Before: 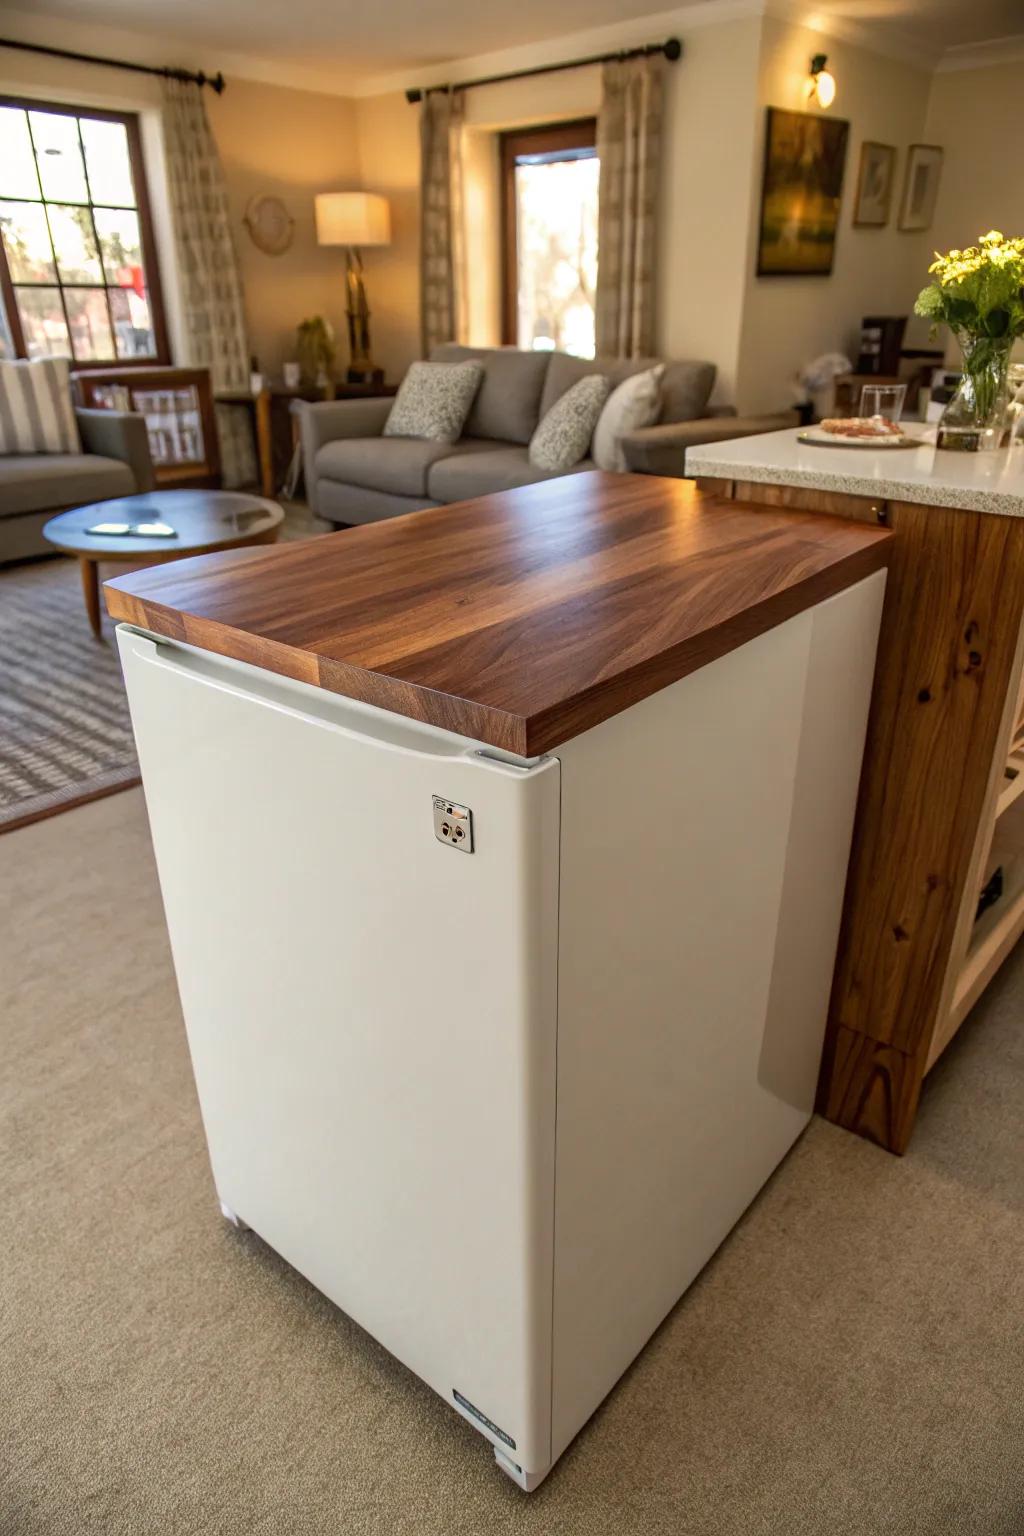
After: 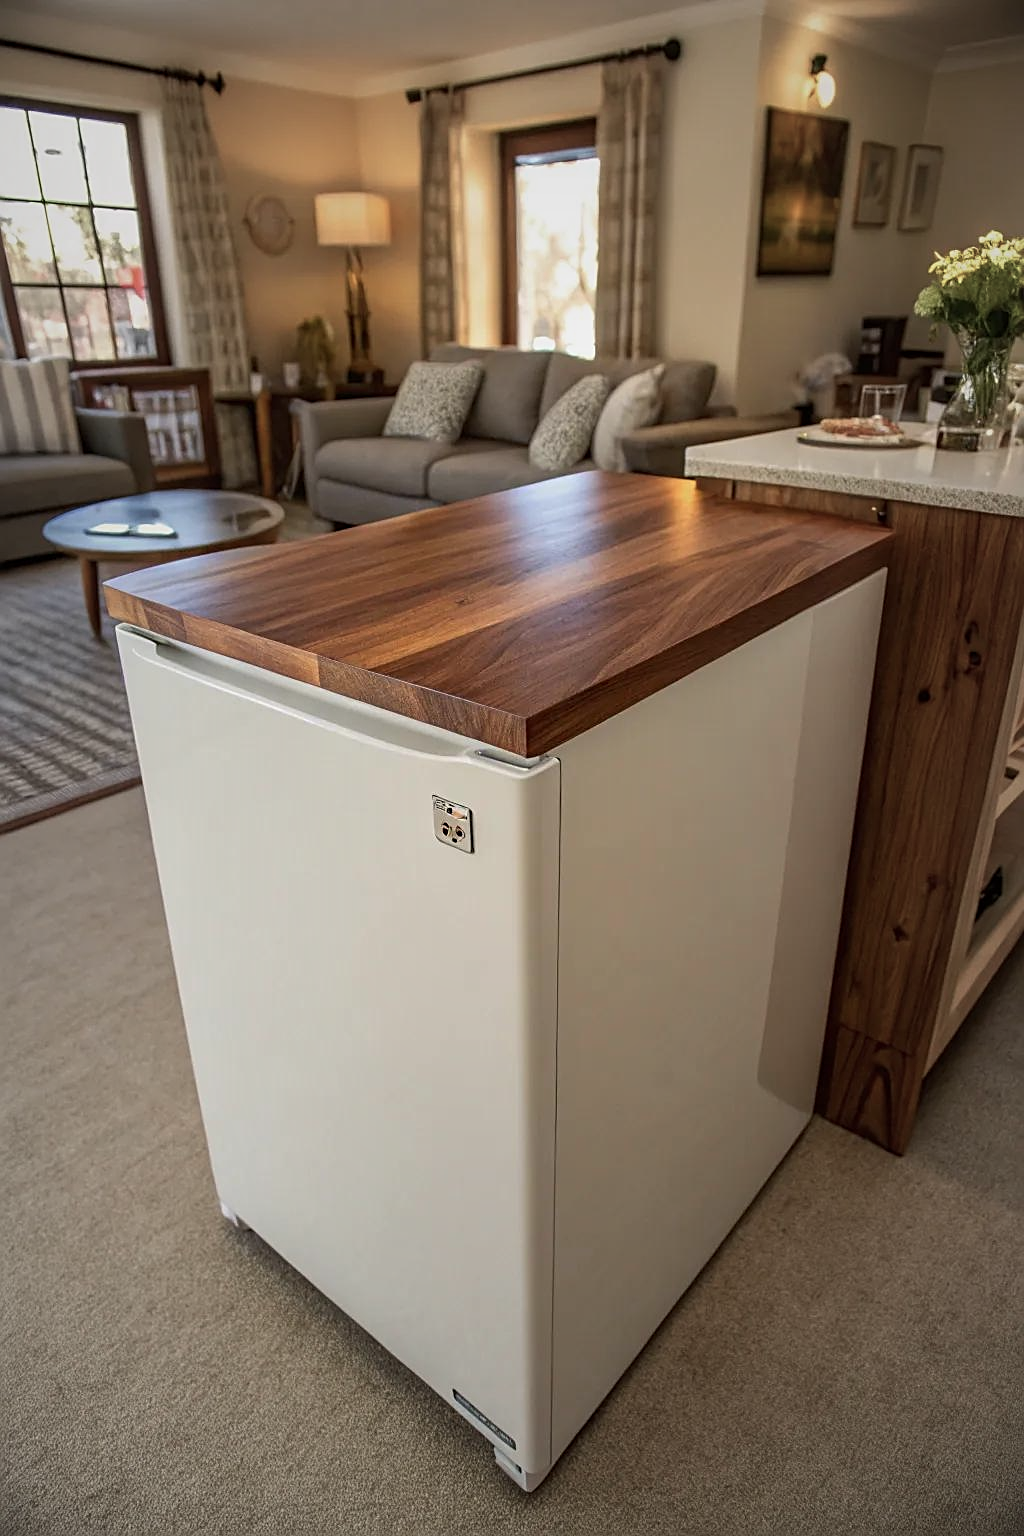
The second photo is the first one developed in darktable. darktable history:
sharpen: on, module defaults
vignetting: fall-off start 18.54%, fall-off radius 137.28%, width/height ratio 0.623, shape 0.583
